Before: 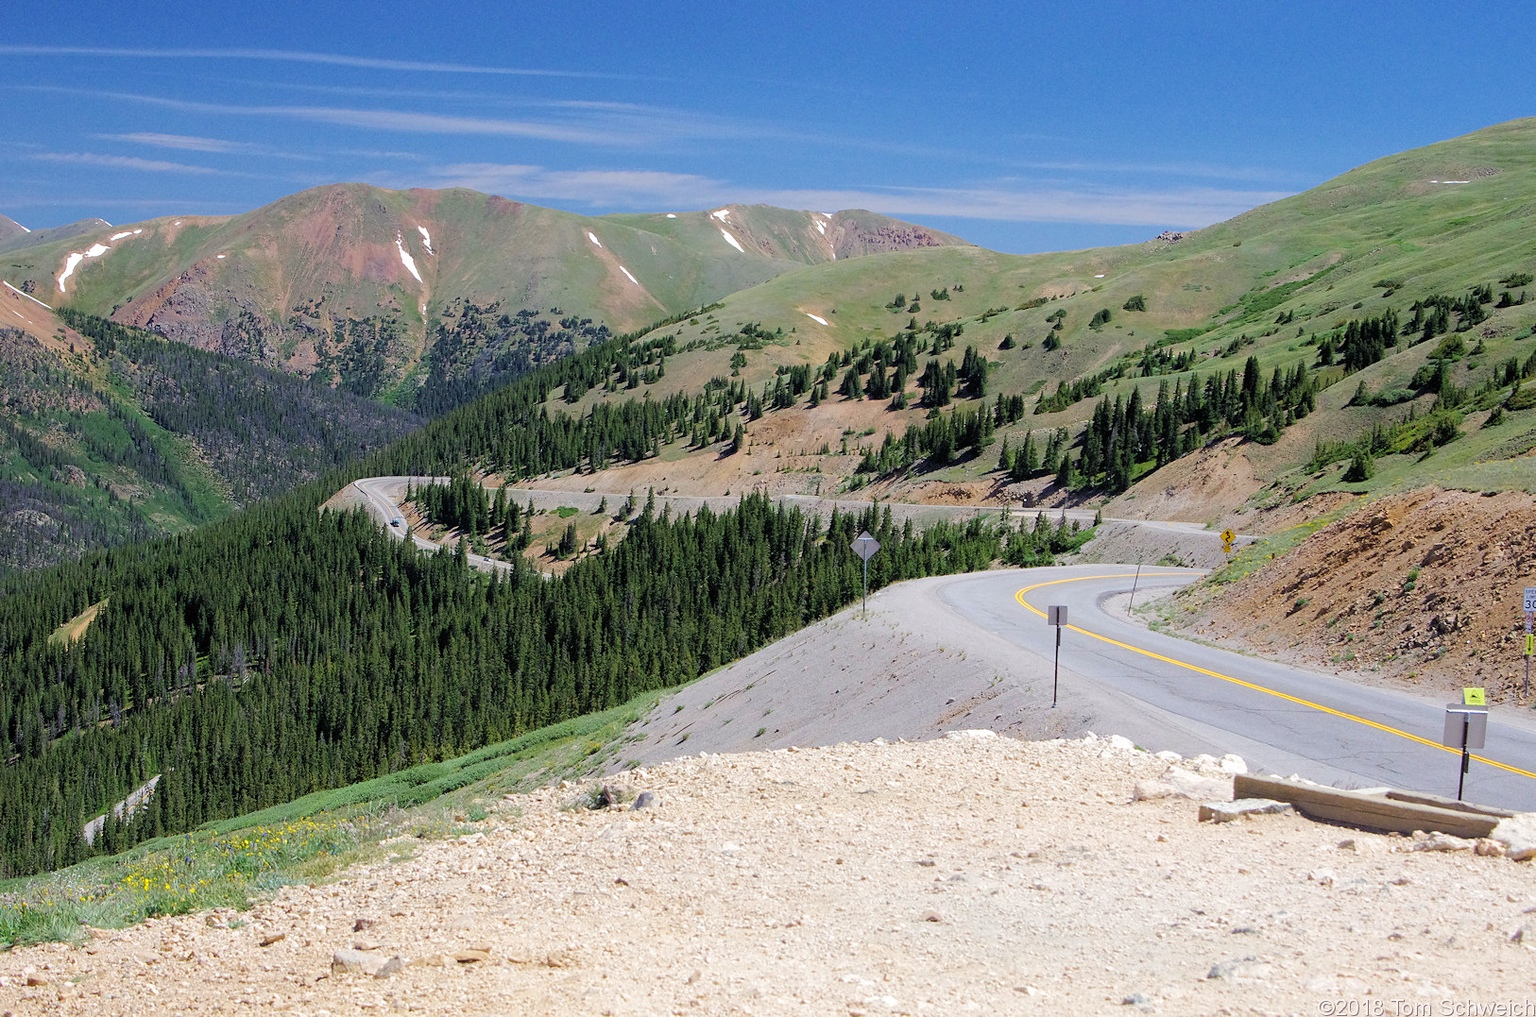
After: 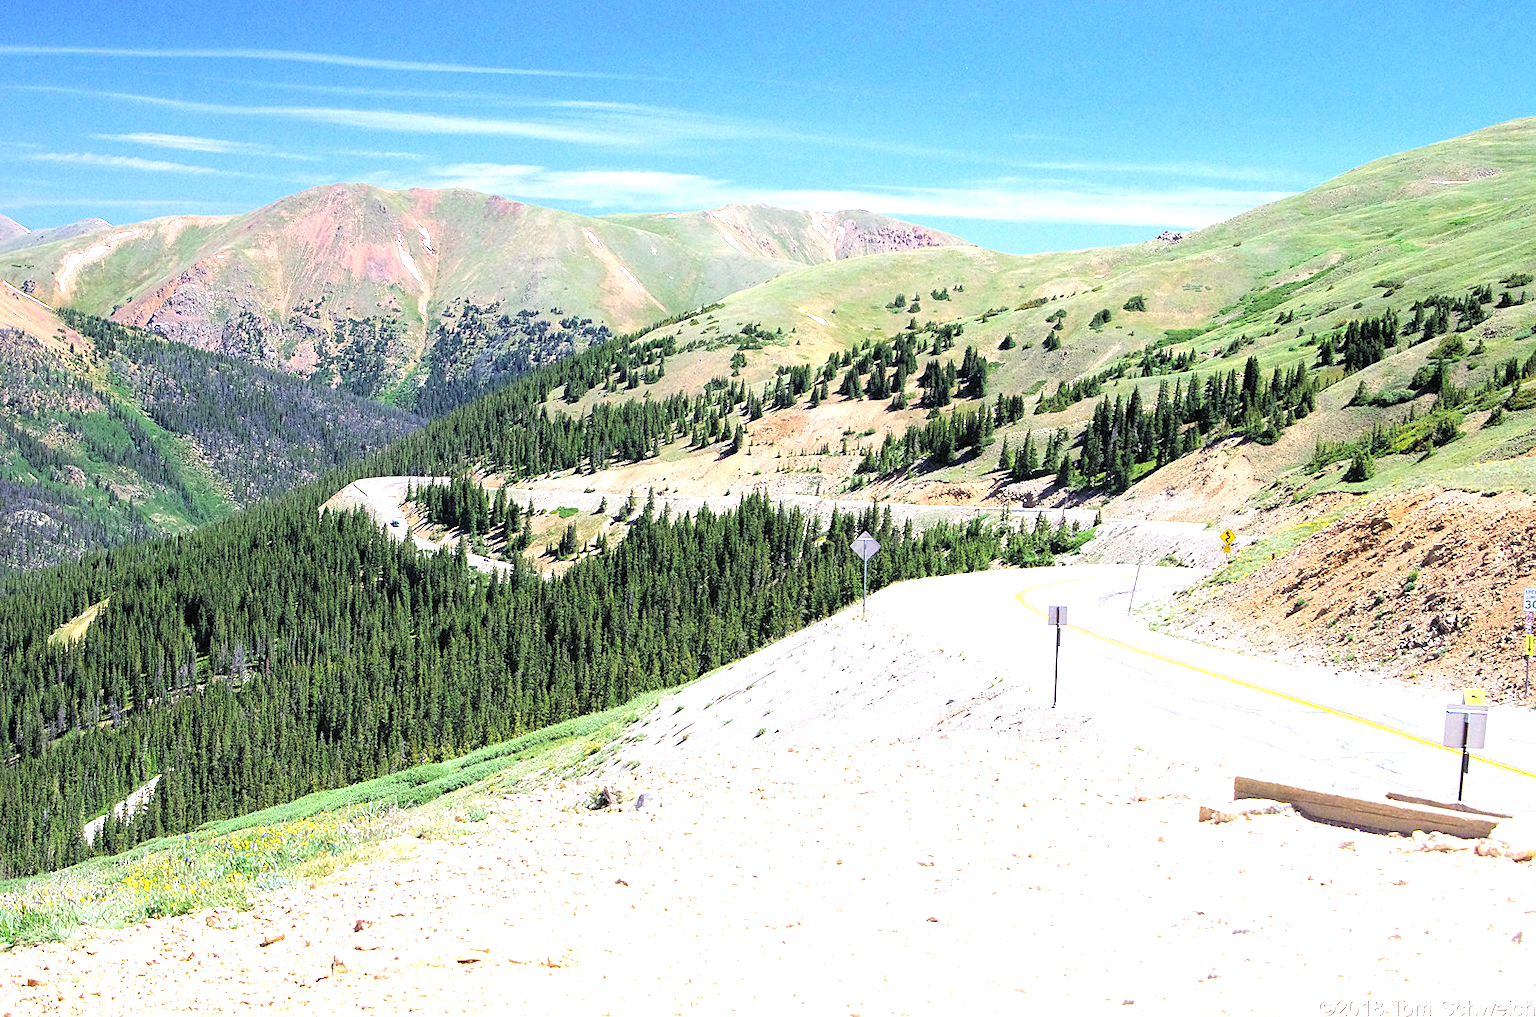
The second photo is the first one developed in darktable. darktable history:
exposure: black level correction 0, exposure 1.378 EV, compensate highlight preservation false
sharpen: amount 0.201
